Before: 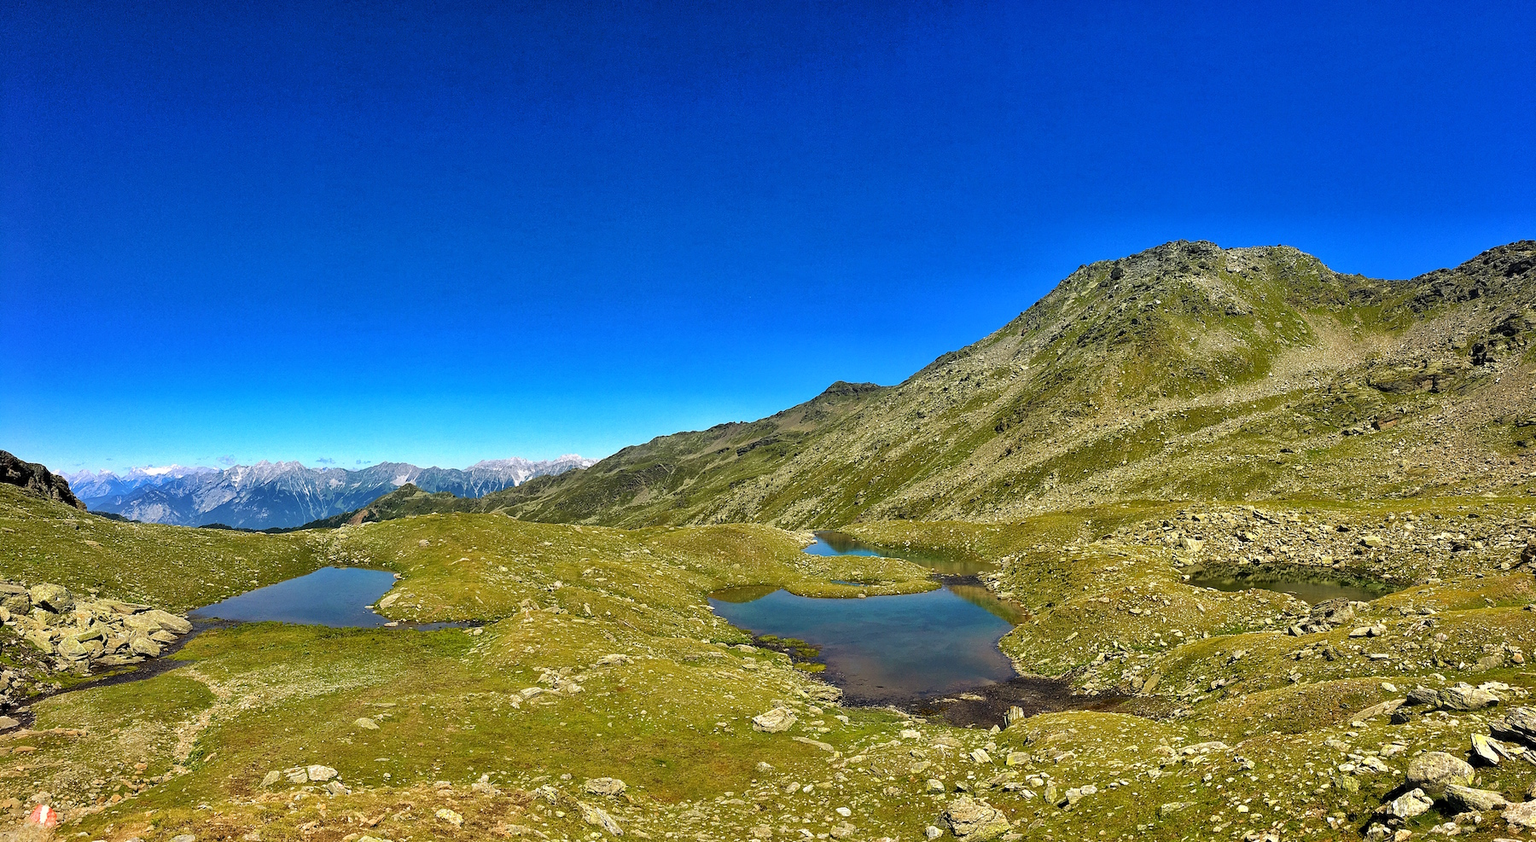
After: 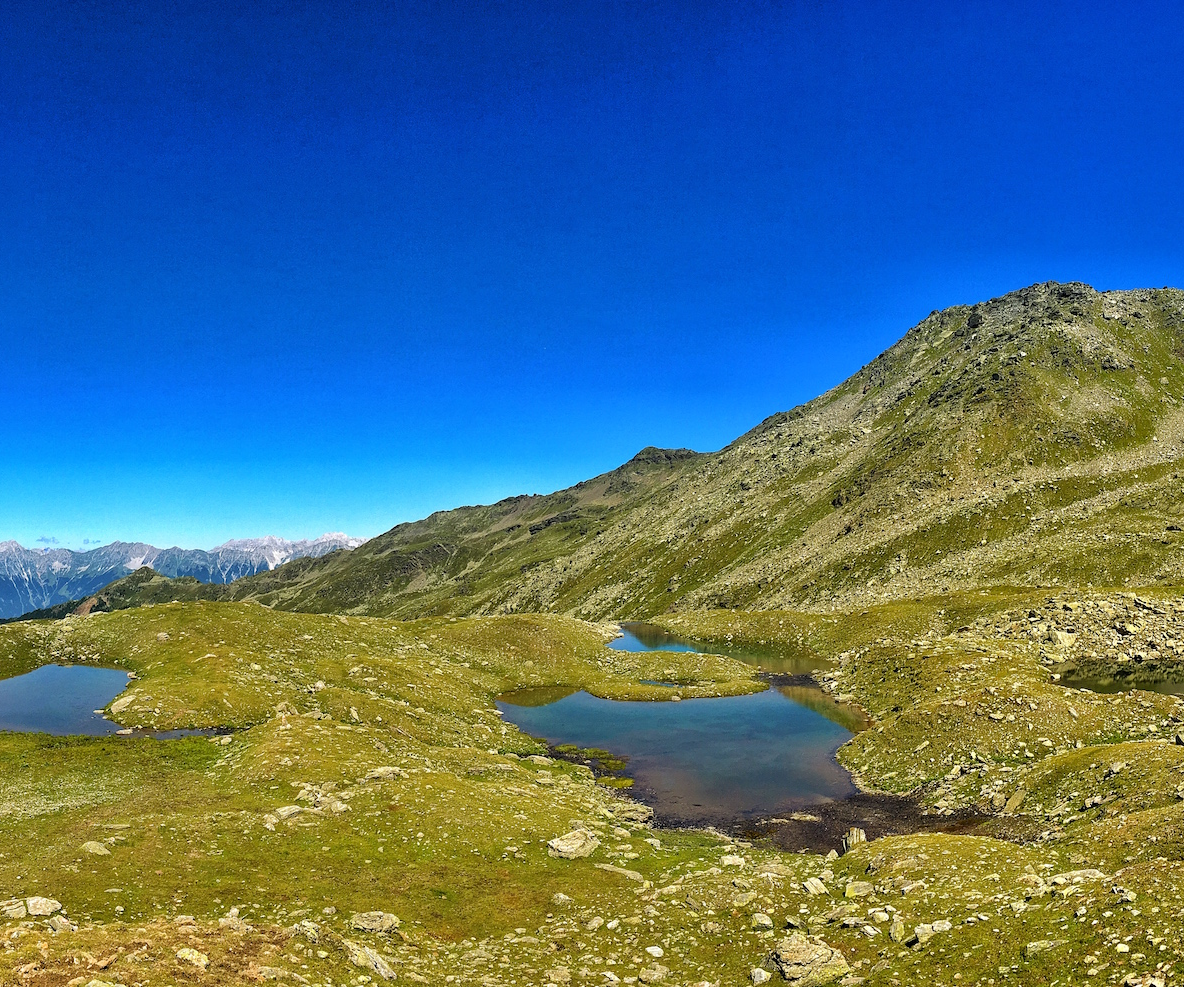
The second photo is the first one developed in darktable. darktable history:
crop and rotate: left 18.589%, right 15.622%
